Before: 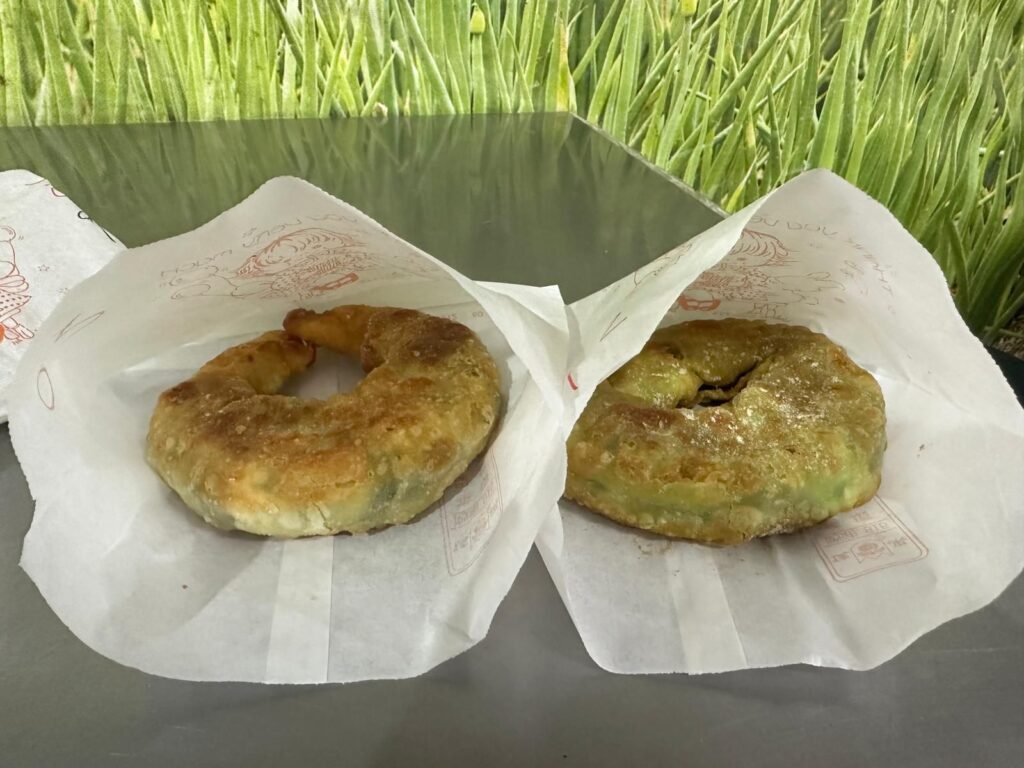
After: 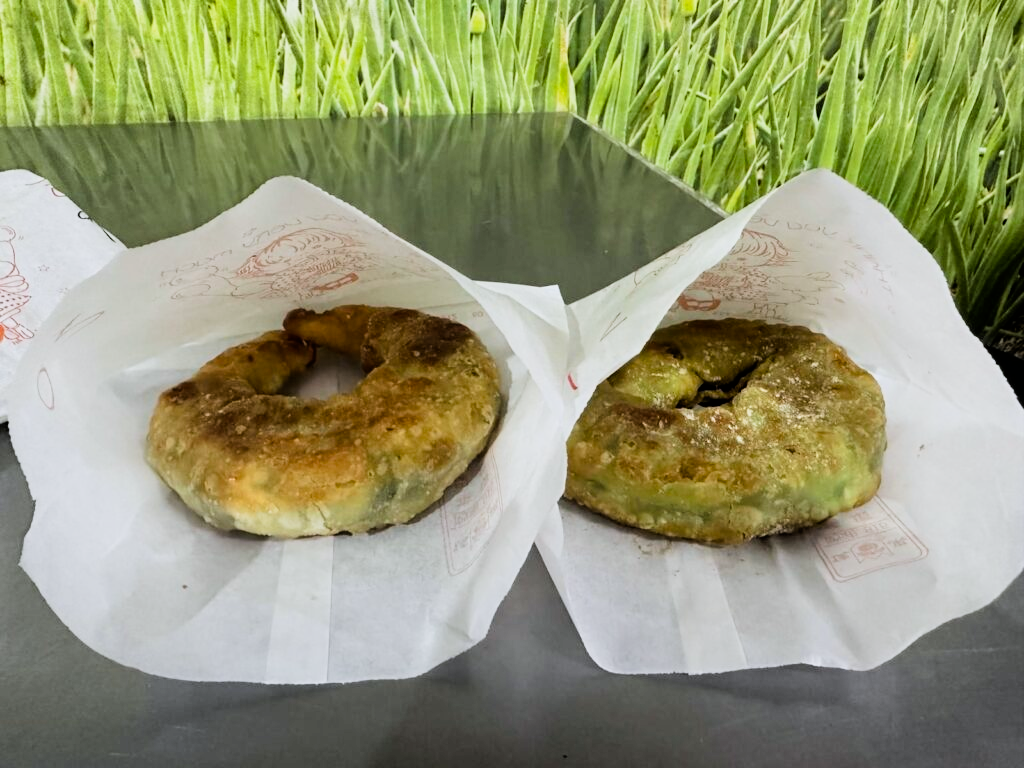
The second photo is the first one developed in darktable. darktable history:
color balance: contrast 6.48%, output saturation 113.3%
filmic rgb: black relative exposure -5 EV, hardness 2.88, contrast 1.4, highlights saturation mix -30%
color calibration: illuminant as shot in camera, x 0.358, y 0.373, temperature 4628.91 K
